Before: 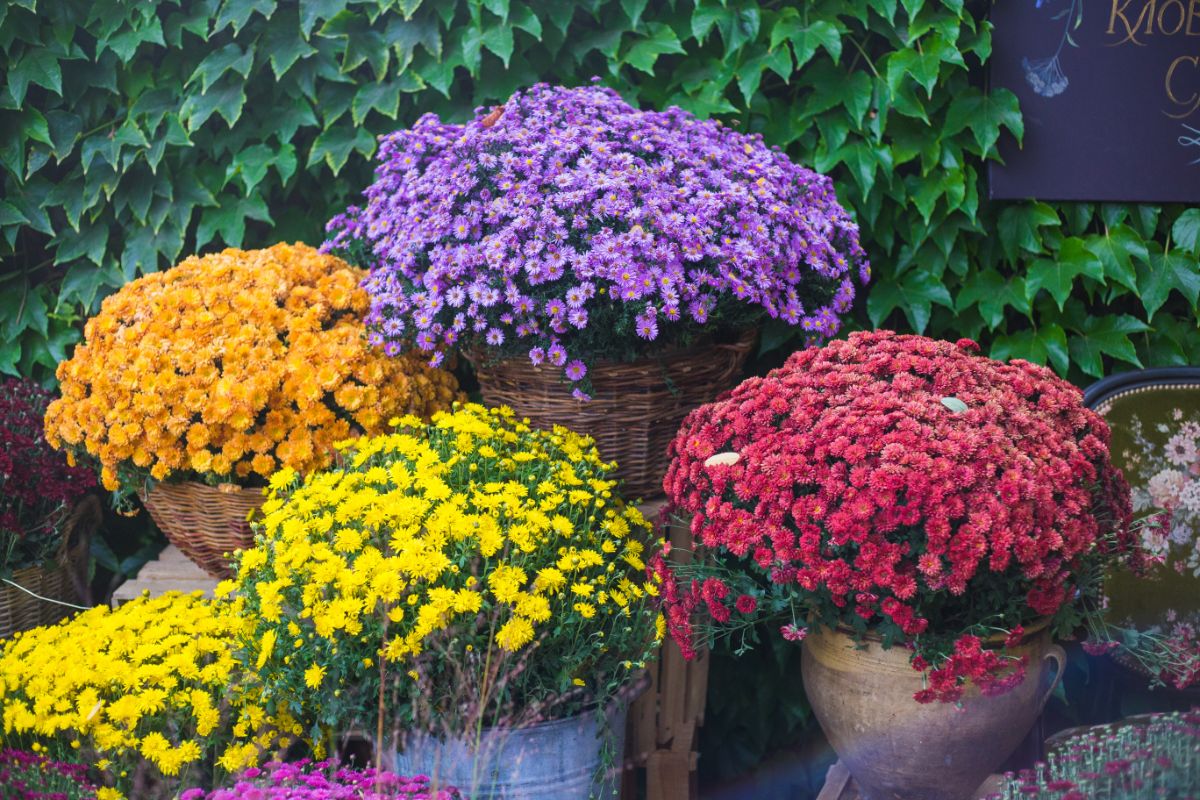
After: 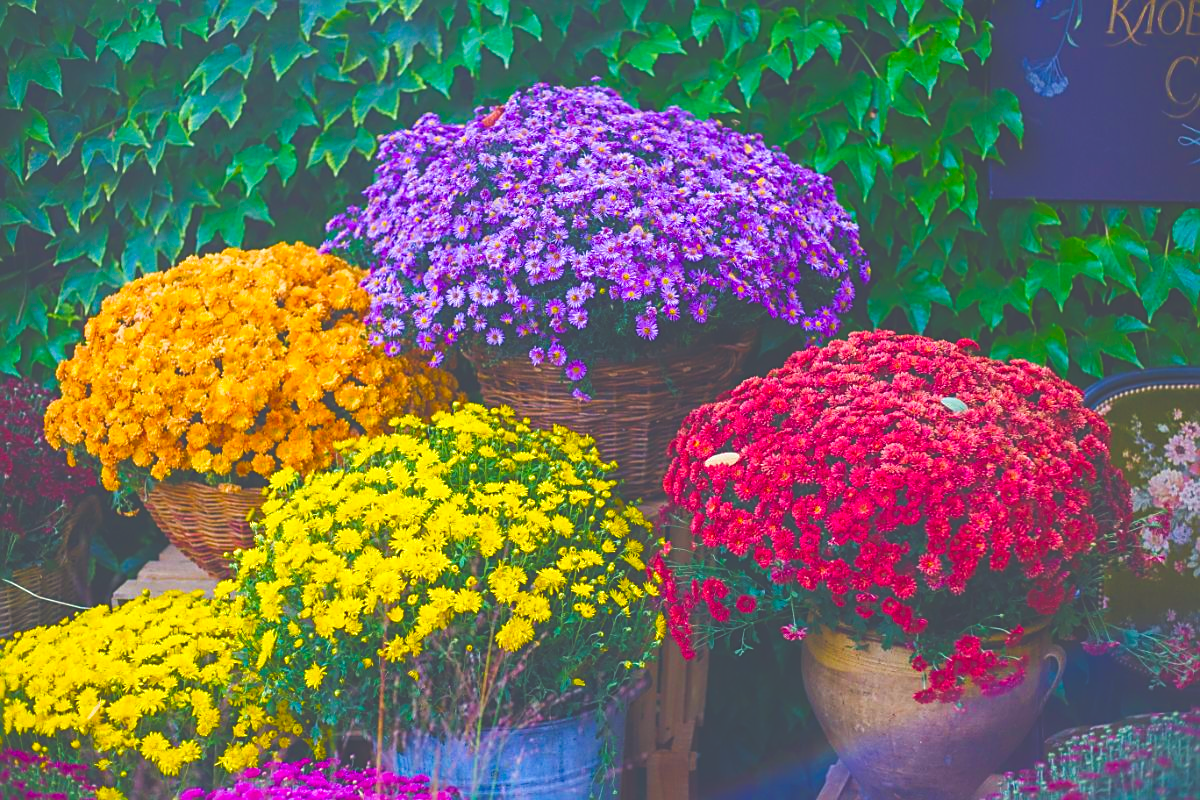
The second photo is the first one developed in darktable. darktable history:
exposure: black level correction -0.061, exposure -0.05 EV, compensate highlight preservation false
velvia: strength 51.21%, mid-tones bias 0.507
color balance rgb: global offset › chroma 0.053%, global offset › hue 253.69°, perceptual saturation grading › global saturation 34.911%, perceptual saturation grading › highlights -29.868%, perceptual saturation grading › shadows 35.167%, global vibrance 9.381%
sharpen: amount 0.493
